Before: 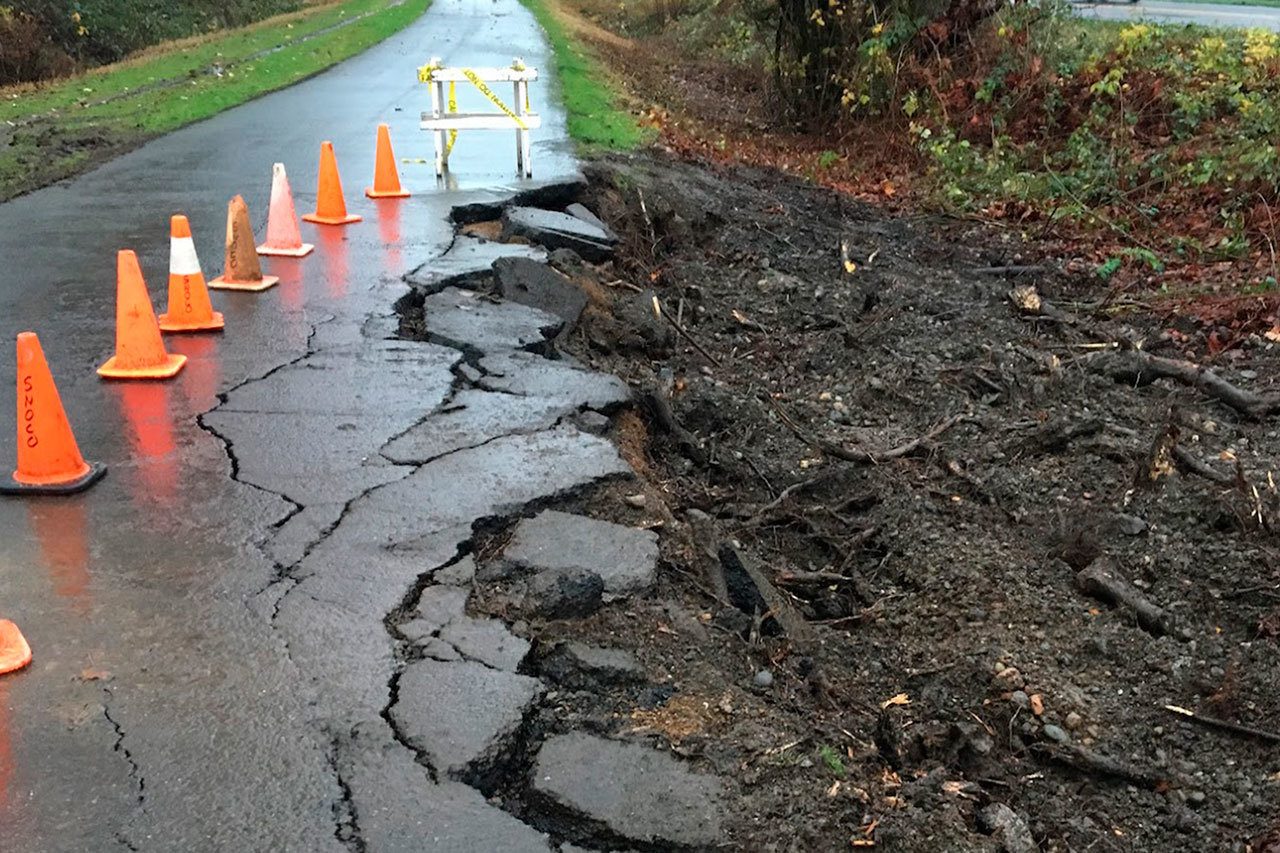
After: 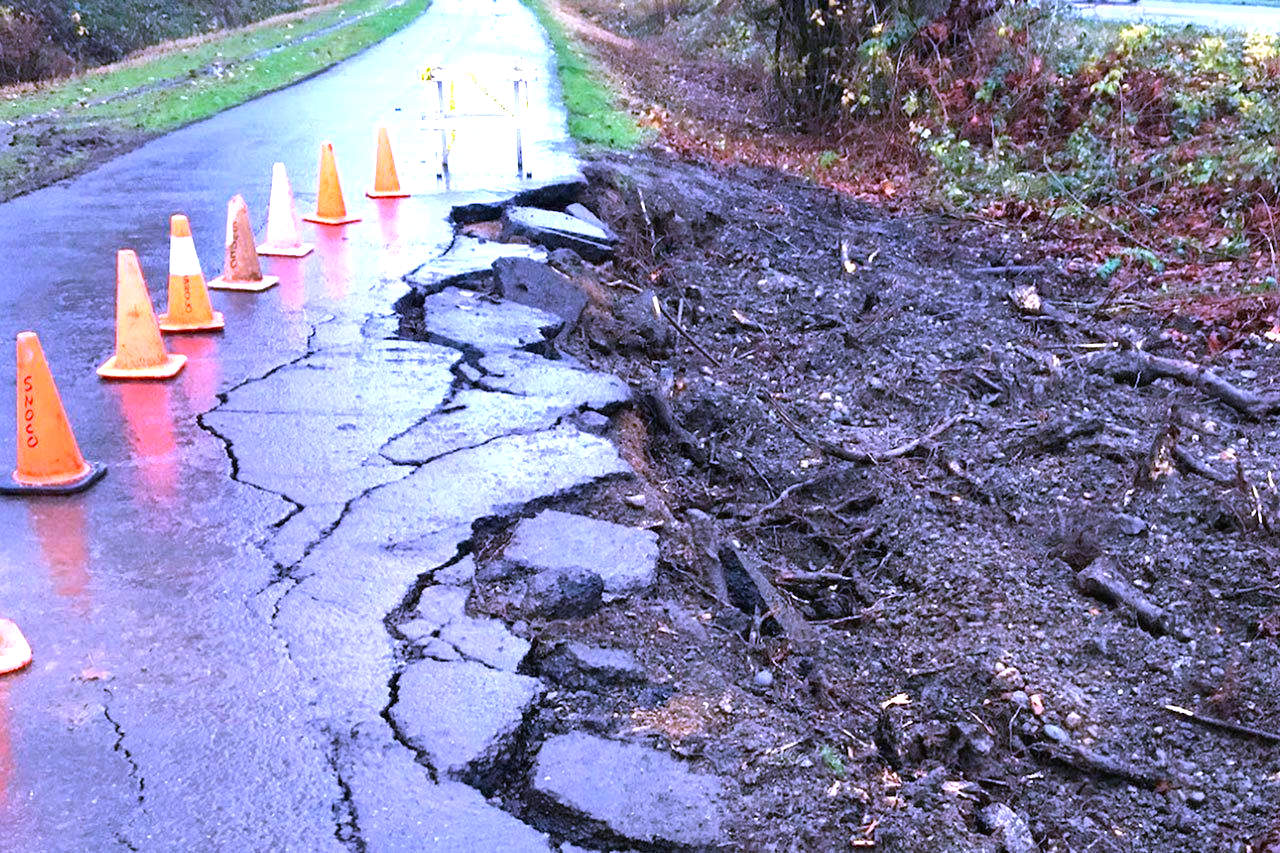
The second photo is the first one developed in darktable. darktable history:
white balance: red 0.98, blue 1.61
exposure: black level correction 0, exposure 1.1 EV, compensate exposure bias true, compensate highlight preservation false
shadows and highlights: shadows 37.27, highlights -28.18, soften with gaussian
